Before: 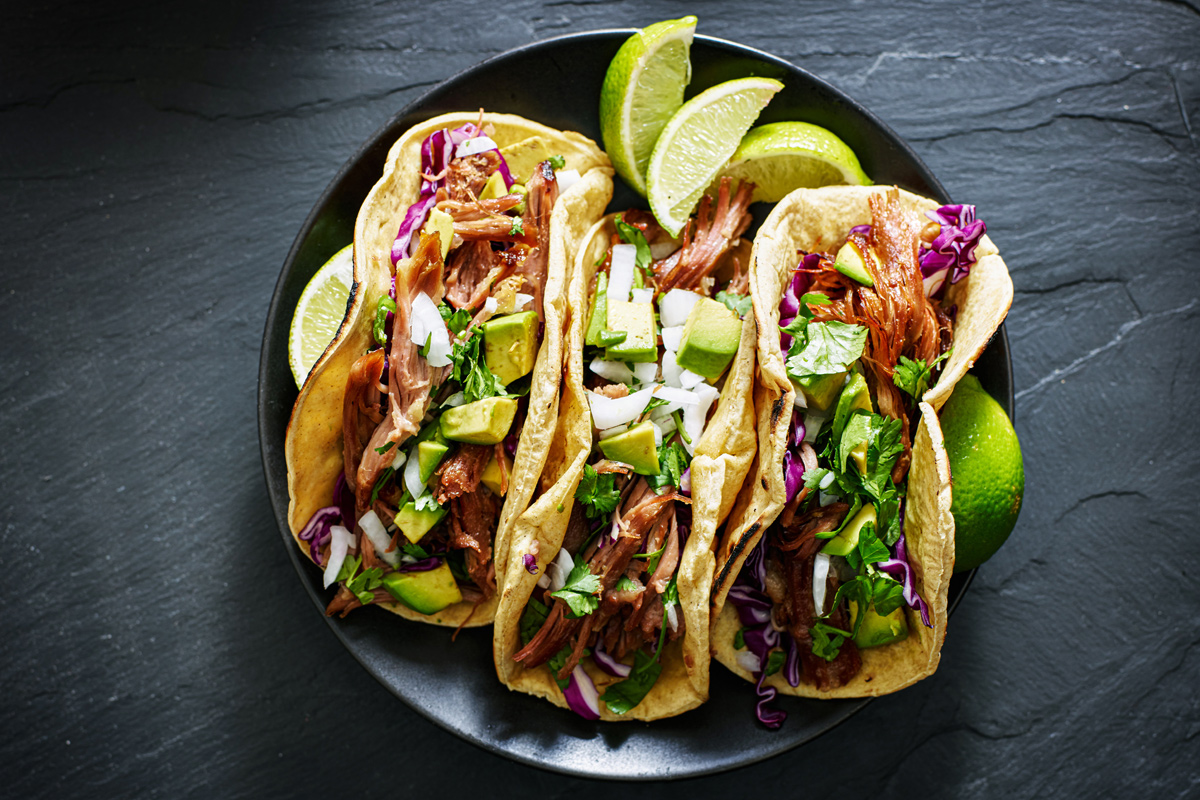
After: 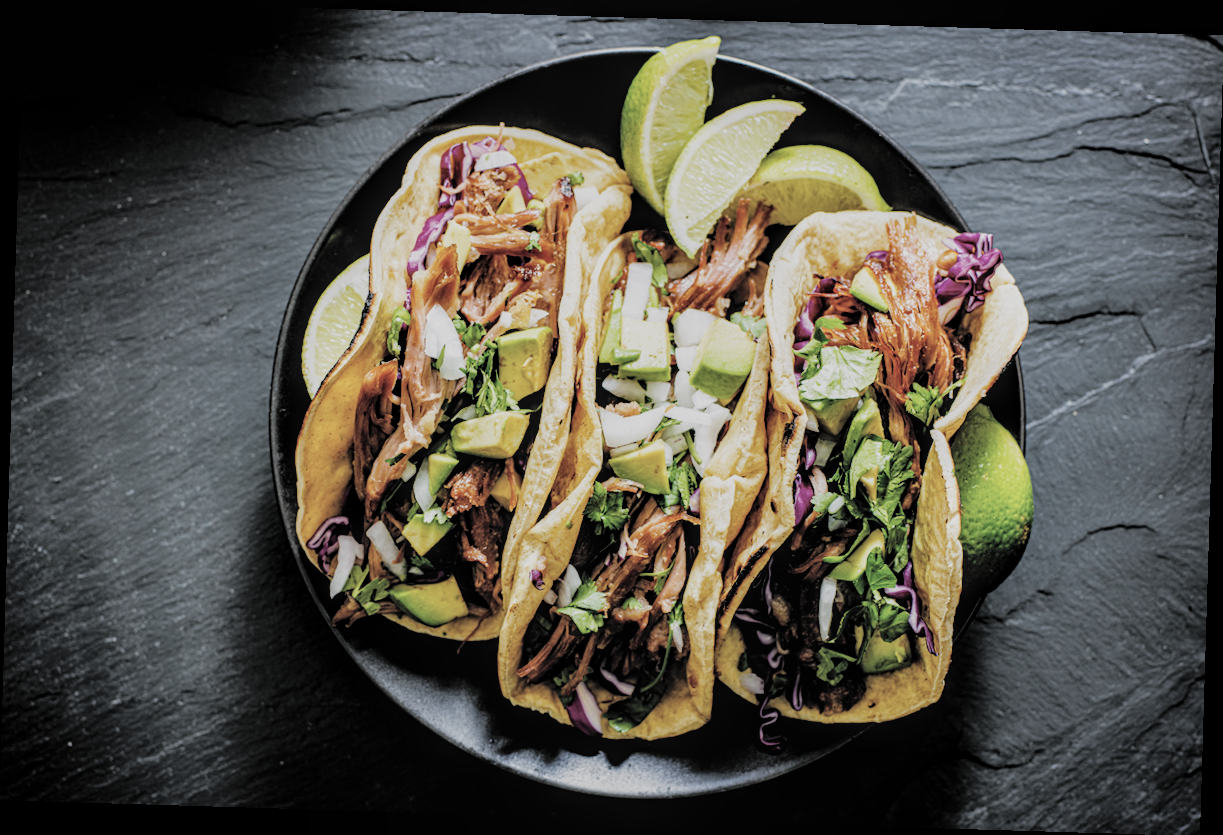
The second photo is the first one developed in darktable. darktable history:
filmic rgb: black relative exposure -4.4 EV, white relative exposure 5 EV, threshold 3 EV, hardness 2.23, latitude 40.06%, contrast 1.15, highlights saturation mix 10%, shadows ↔ highlights balance 1.04%, preserve chrominance RGB euclidean norm (legacy), color science v4 (2020), enable highlight reconstruction true
rotate and perspective: rotation 1.72°, automatic cropping off
contrast brightness saturation: brightness 0.18, saturation -0.5
local contrast: on, module defaults
